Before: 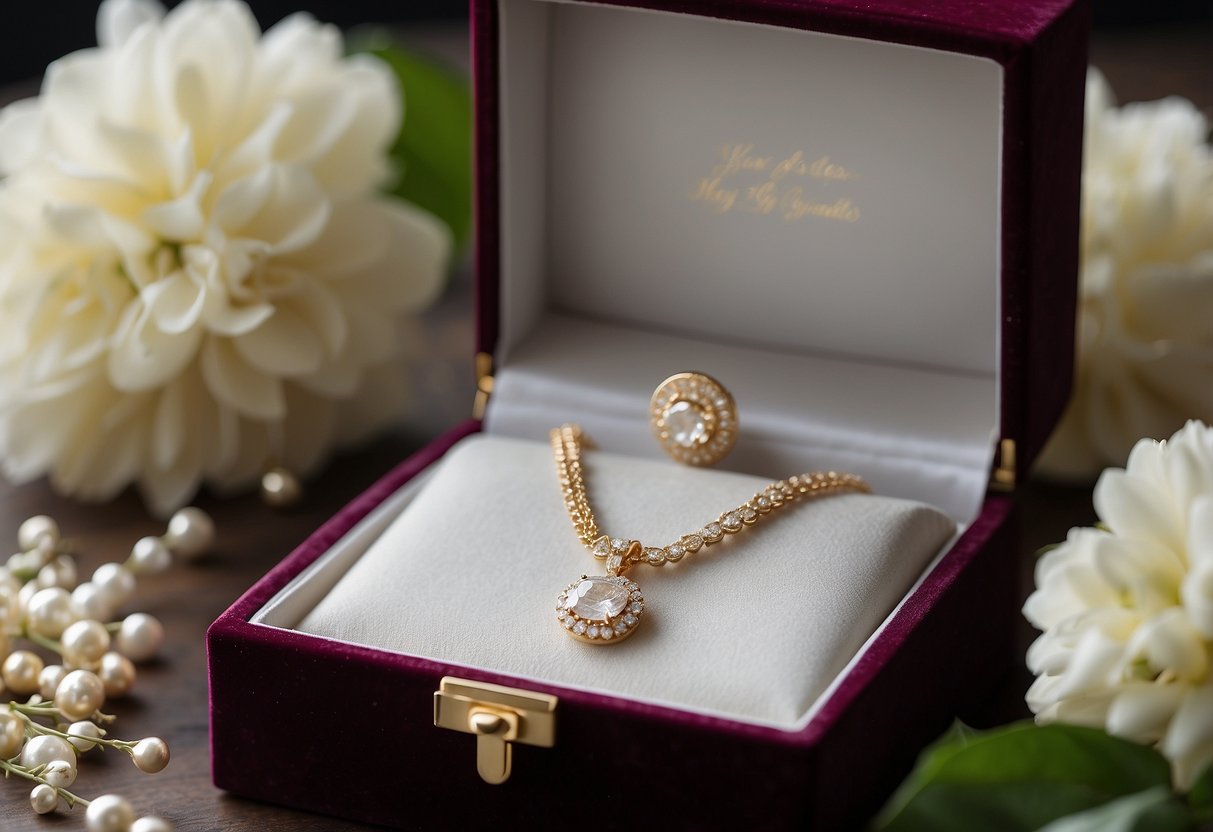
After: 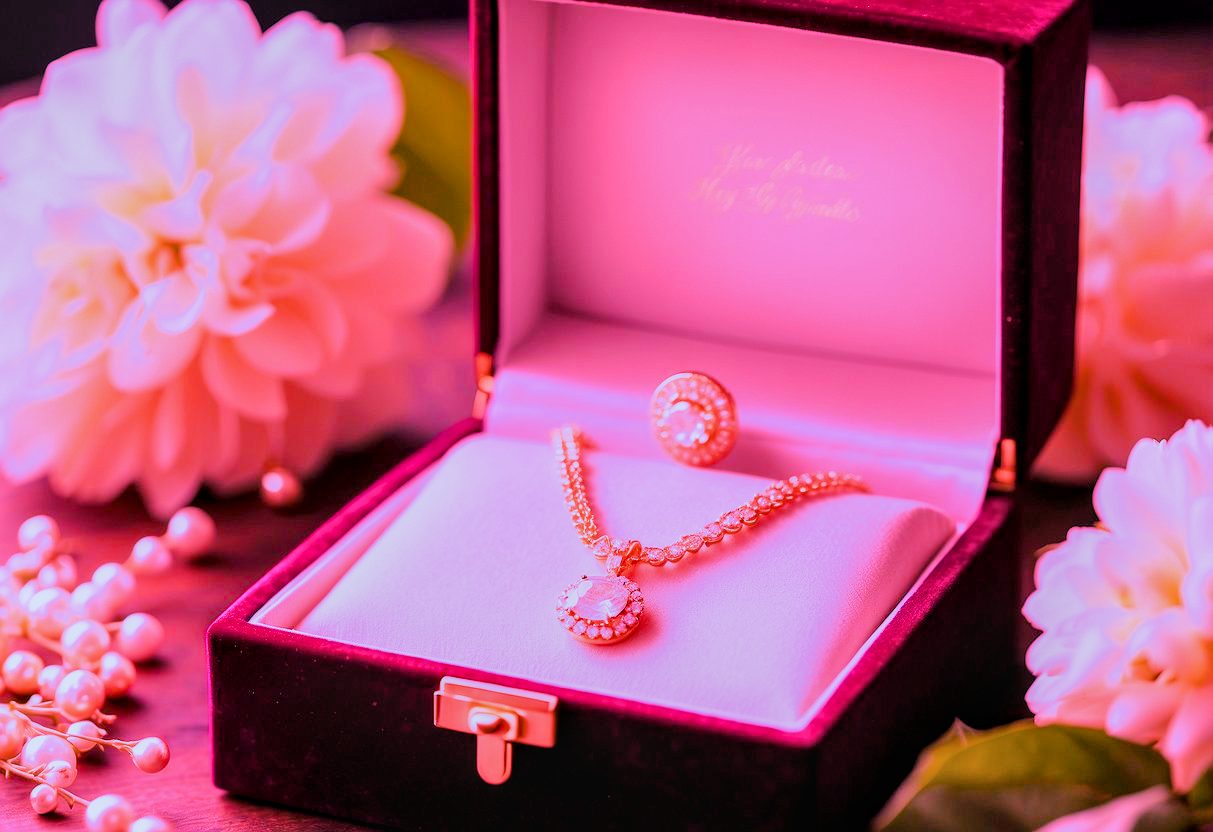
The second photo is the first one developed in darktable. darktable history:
local contrast: on, module defaults
raw chromatic aberrations: on, module defaults
color calibration: x 0.37, y 0.382, temperature 4313.32 K
exposure: black level correction 0.001, exposure 0.5 EV, compensate exposure bias true, compensate highlight preservation false
filmic rgb: black relative exposure -7.65 EV, white relative exposure 4.56 EV, hardness 3.61
highlight reconstruction: method reconstruct color, iterations 1, diameter of reconstruction 64 px
hot pixels: on, module defaults
lens correction: scale 1.01, crop 1, focal 85, aperture 2.8, distance 10.02, camera "Canon EOS RP", lens "Canon RF 85mm F2 MACRO IS STM"
raw denoise: x [[0, 0.25, 0.5, 0.75, 1] ×4]
white balance: red 2.229, blue 1.46
tone equalizer "mask blending: all purposes": on, module defaults
color balance rgb: perceptual saturation grading › global saturation 25%, perceptual brilliance grading › mid-tones 10%, perceptual brilliance grading › shadows 15%, global vibrance 20%
